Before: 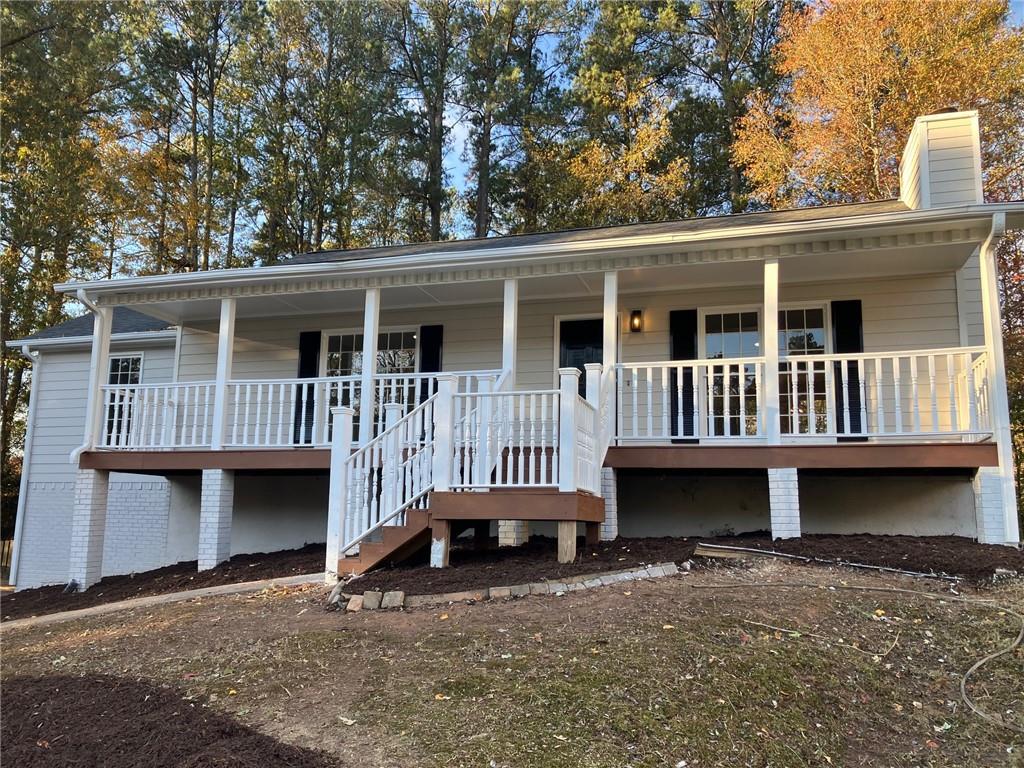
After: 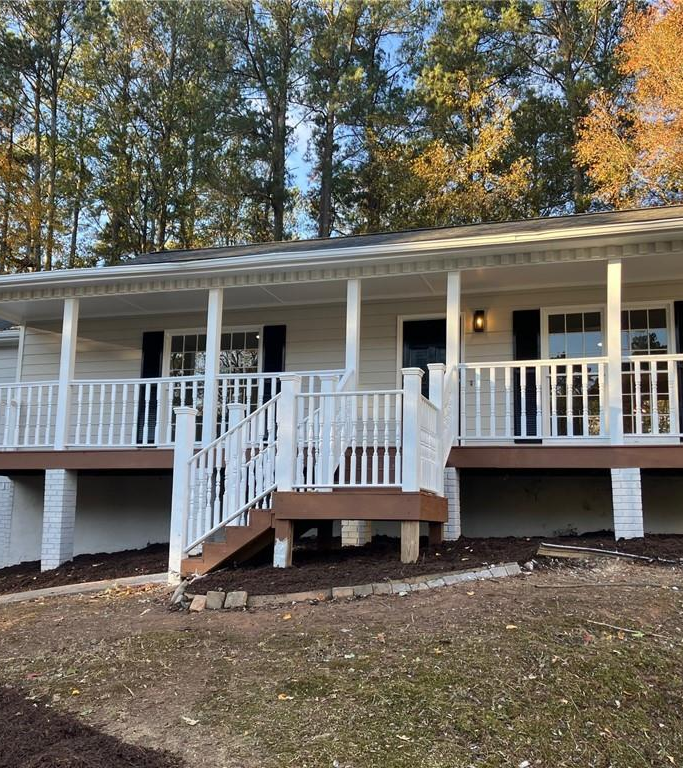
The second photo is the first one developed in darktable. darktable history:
crop: left 15.362%, right 17.91%
